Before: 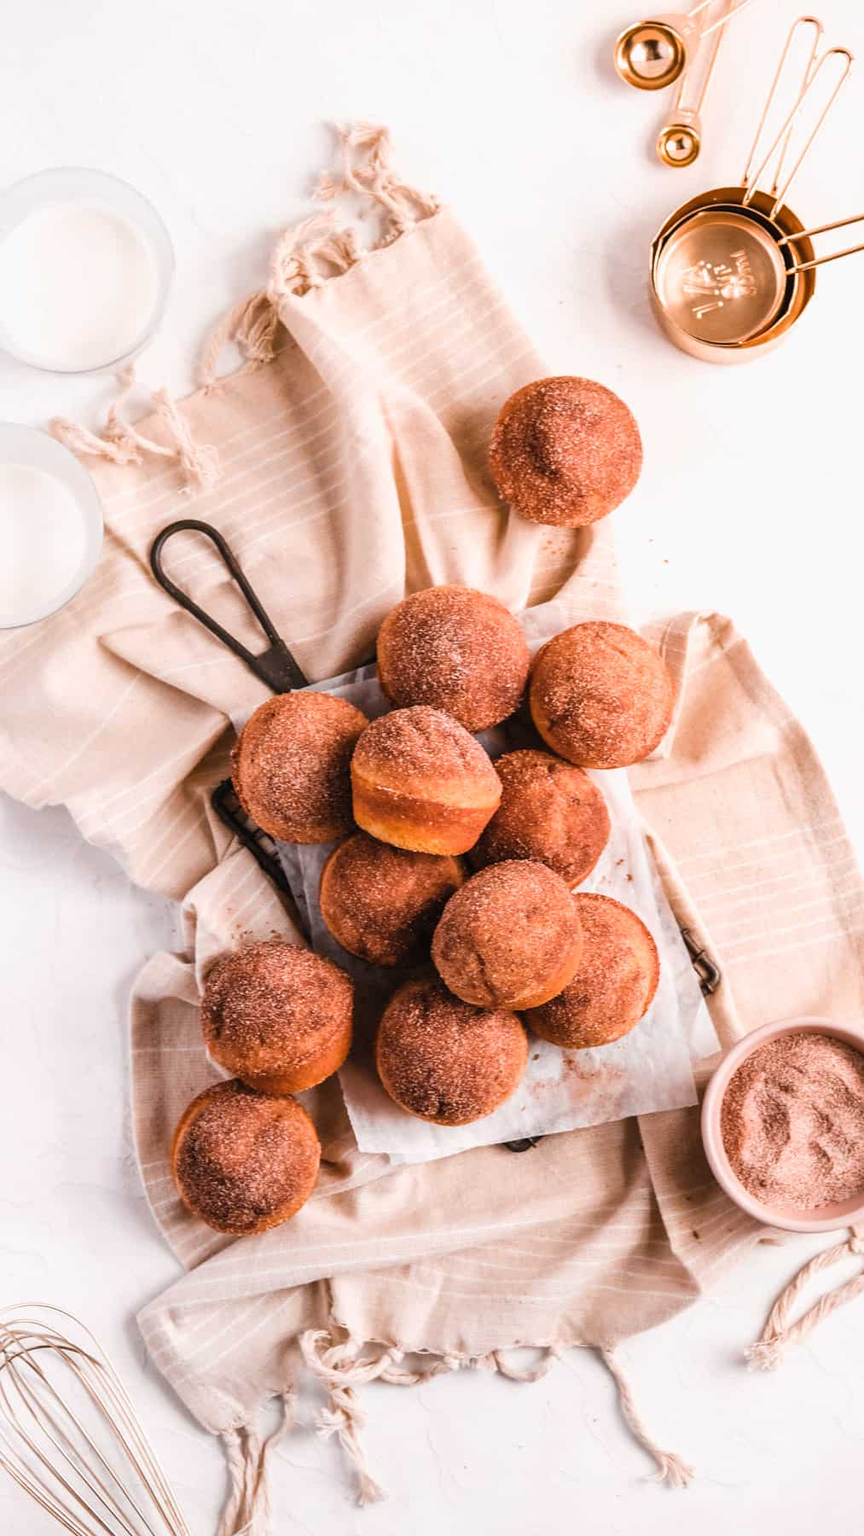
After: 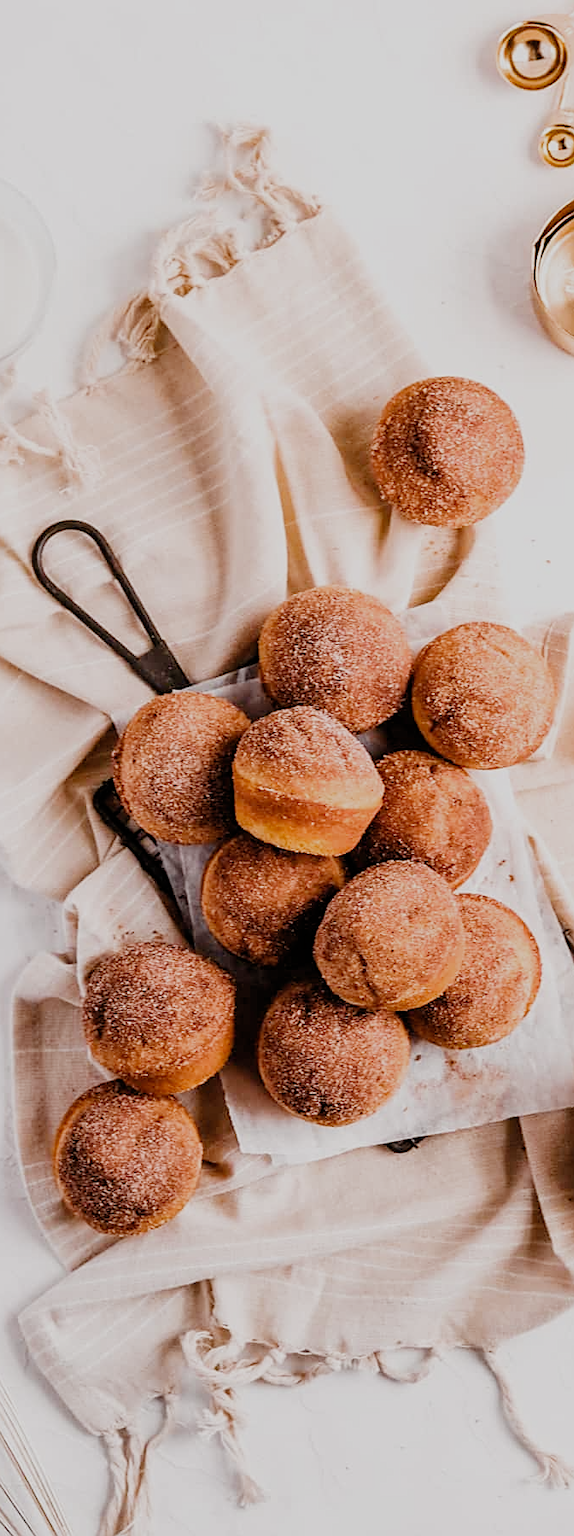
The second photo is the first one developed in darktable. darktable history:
crop and rotate: left 13.754%, right 19.796%
sharpen: on, module defaults
filmic rgb: black relative exposure -7.65 EV, white relative exposure 4.56 EV, hardness 3.61, preserve chrominance no, color science v4 (2020), contrast in shadows soft
contrast brightness saturation: saturation -0.045
